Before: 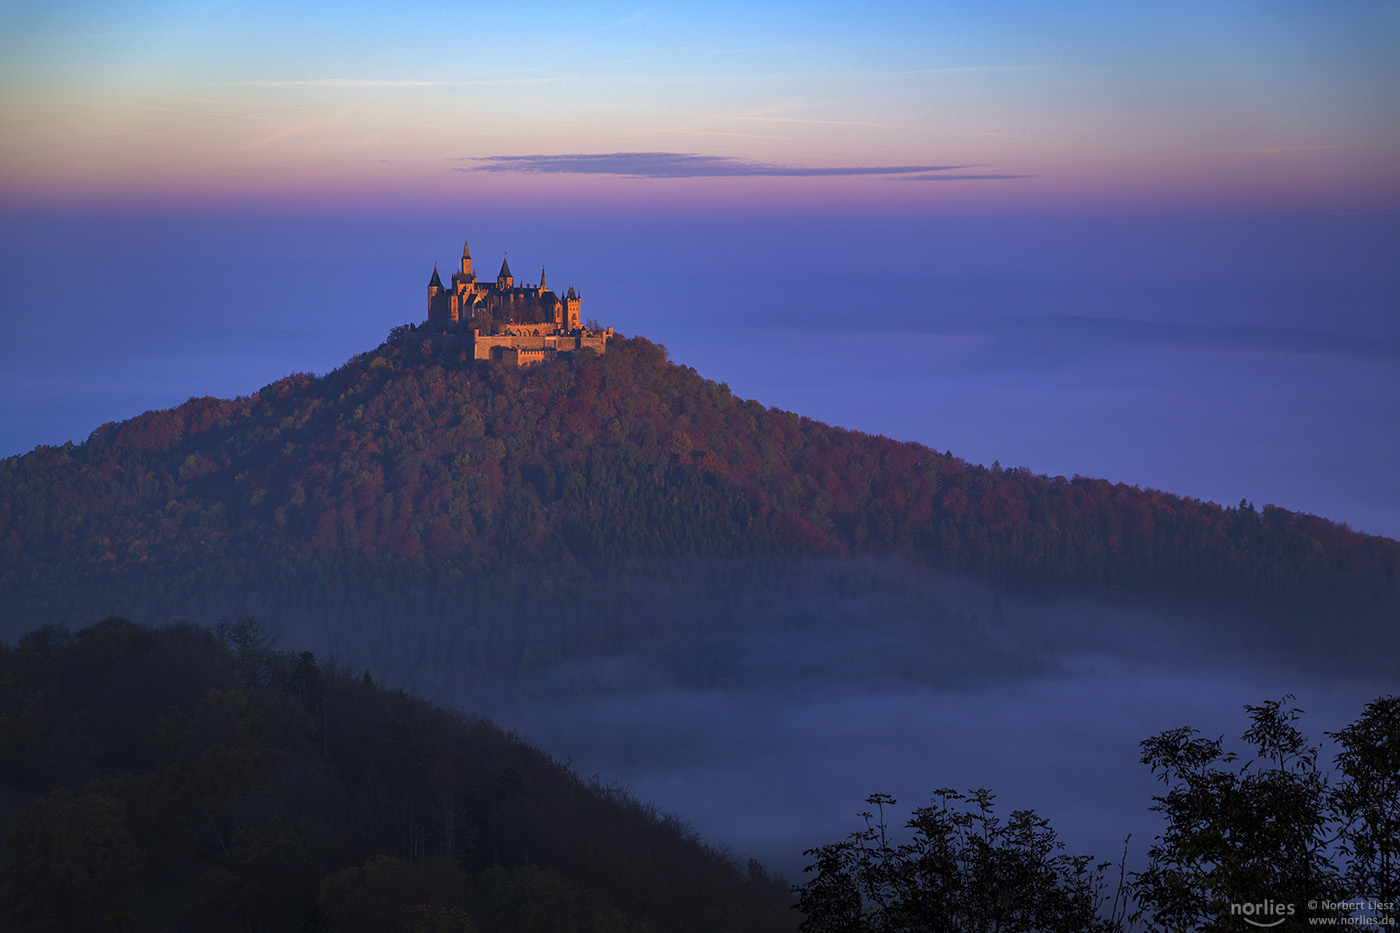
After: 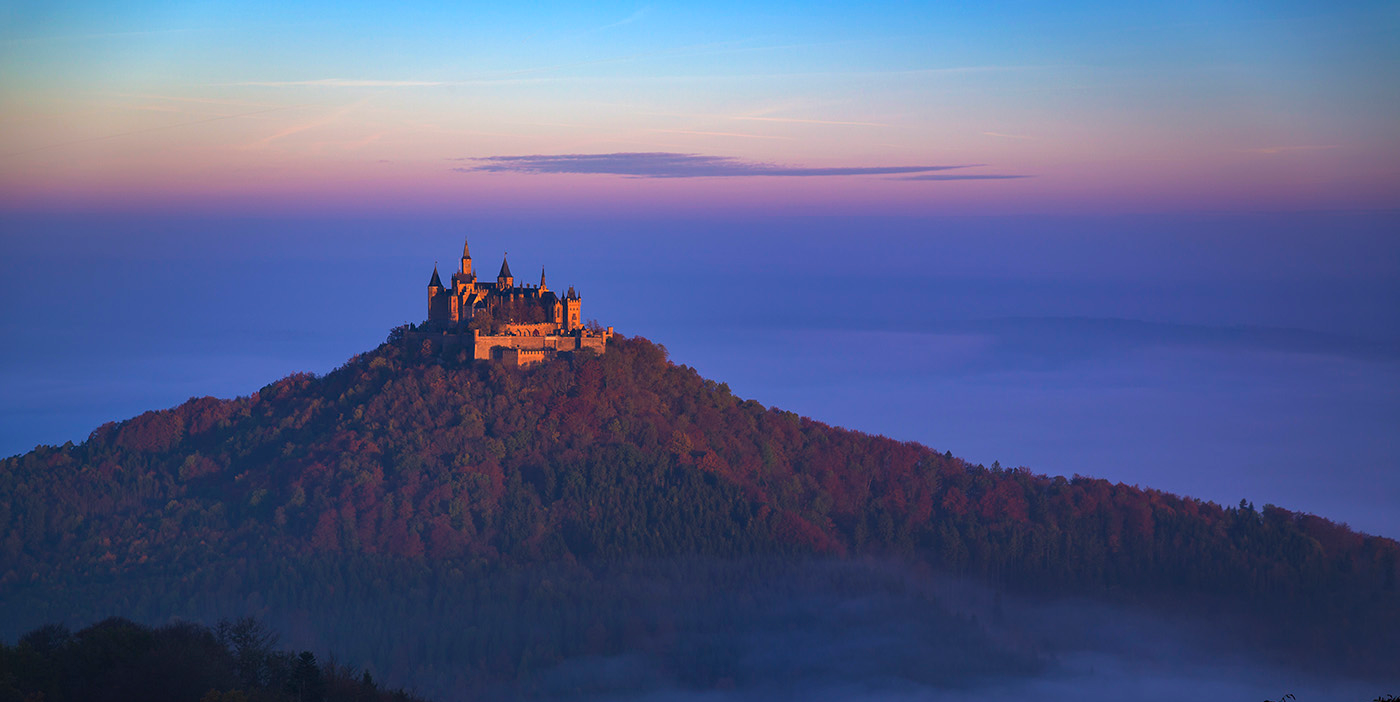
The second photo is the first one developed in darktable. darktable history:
crop: bottom 24.699%
